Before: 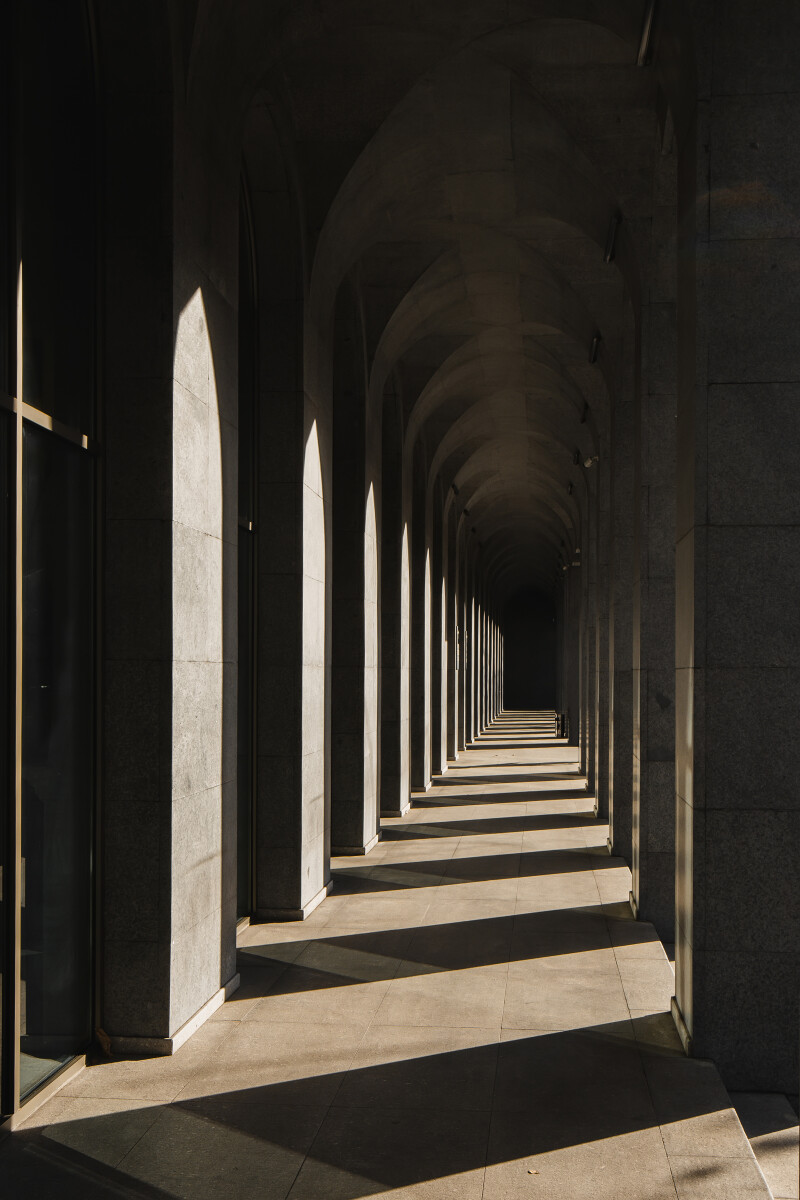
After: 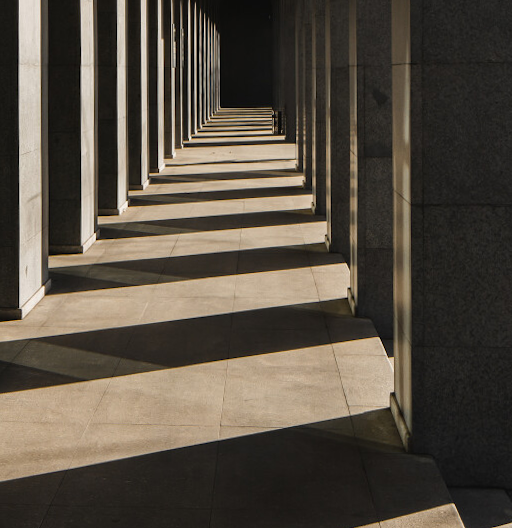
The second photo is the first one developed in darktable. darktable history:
crop and rotate: left 35.509%, top 50.238%, bottom 4.934%
rotate and perspective: rotation -0.45°, automatic cropping original format, crop left 0.008, crop right 0.992, crop top 0.012, crop bottom 0.988
